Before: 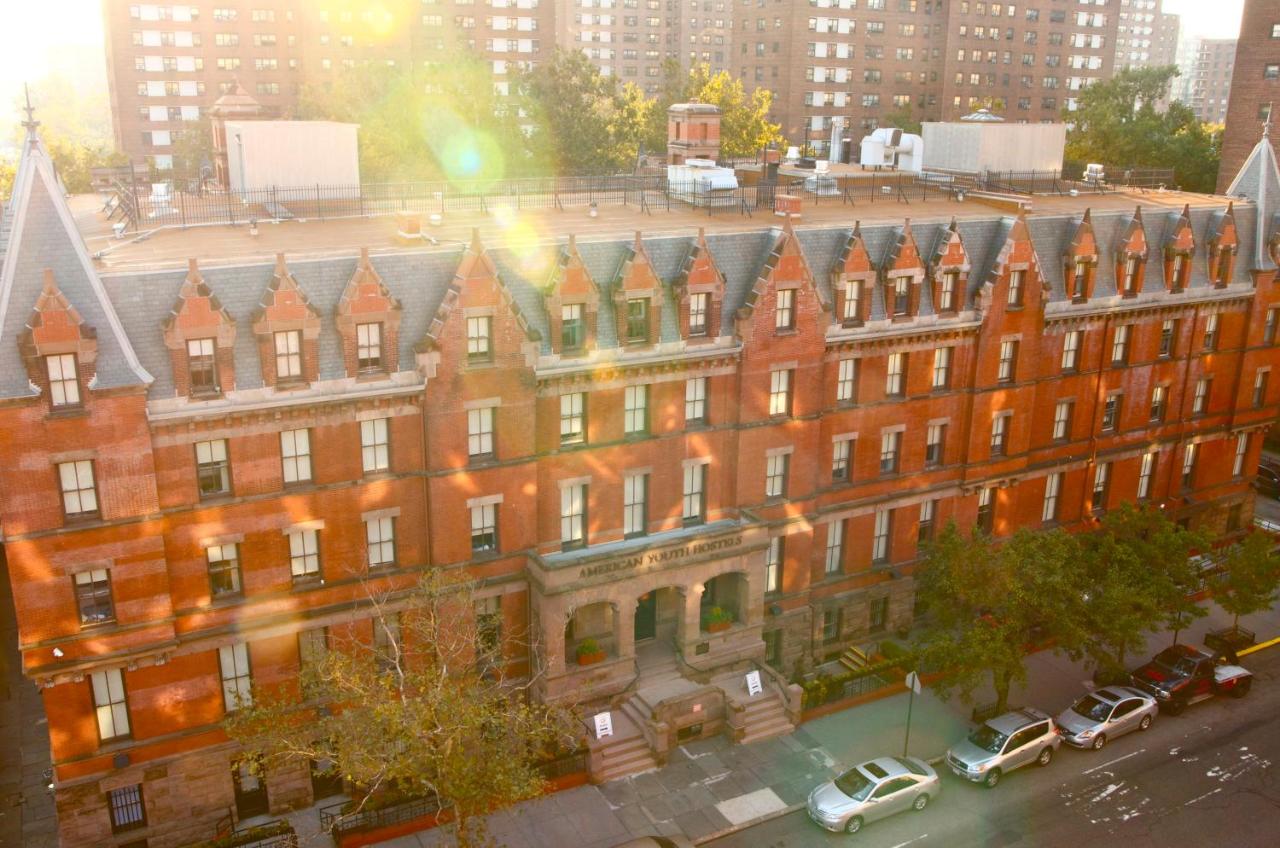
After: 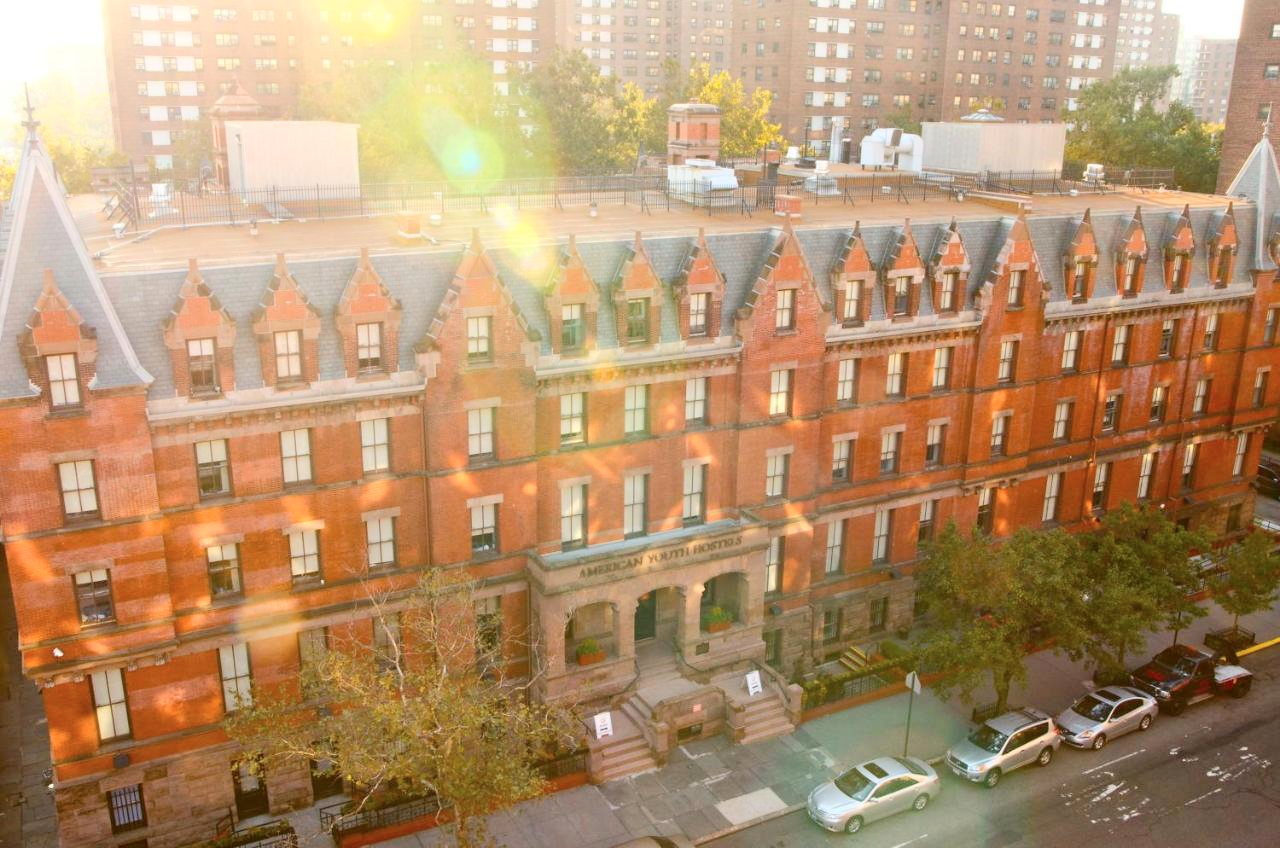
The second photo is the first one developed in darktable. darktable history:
tone curve: curves: ch0 [(0, 0) (0.003, 0.005) (0.011, 0.011) (0.025, 0.022) (0.044, 0.038) (0.069, 0.062) (0.1, 0.091) (0.136, 0.128) (0.177, 0.183) (0.224, 0.246) (0.277, 0.325) (0.335, 0.403) (0.399, 0.473) (0.468, 0.557) (0.543, 0.638) (0.623, 0.709) (0.709, 0.782) (0.801, 0.847) (0.898, 0.923) (1, 1)], color space Lab, independent channels, preserve colors none
